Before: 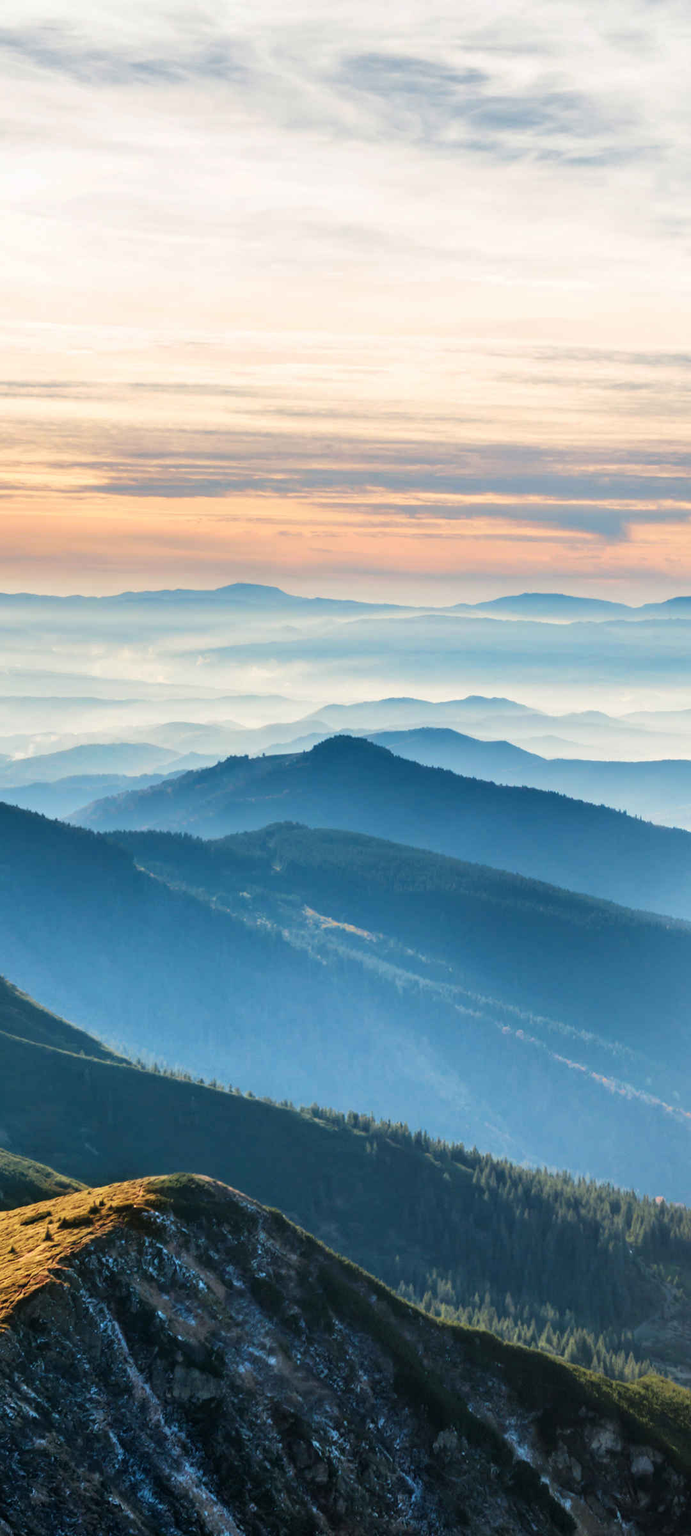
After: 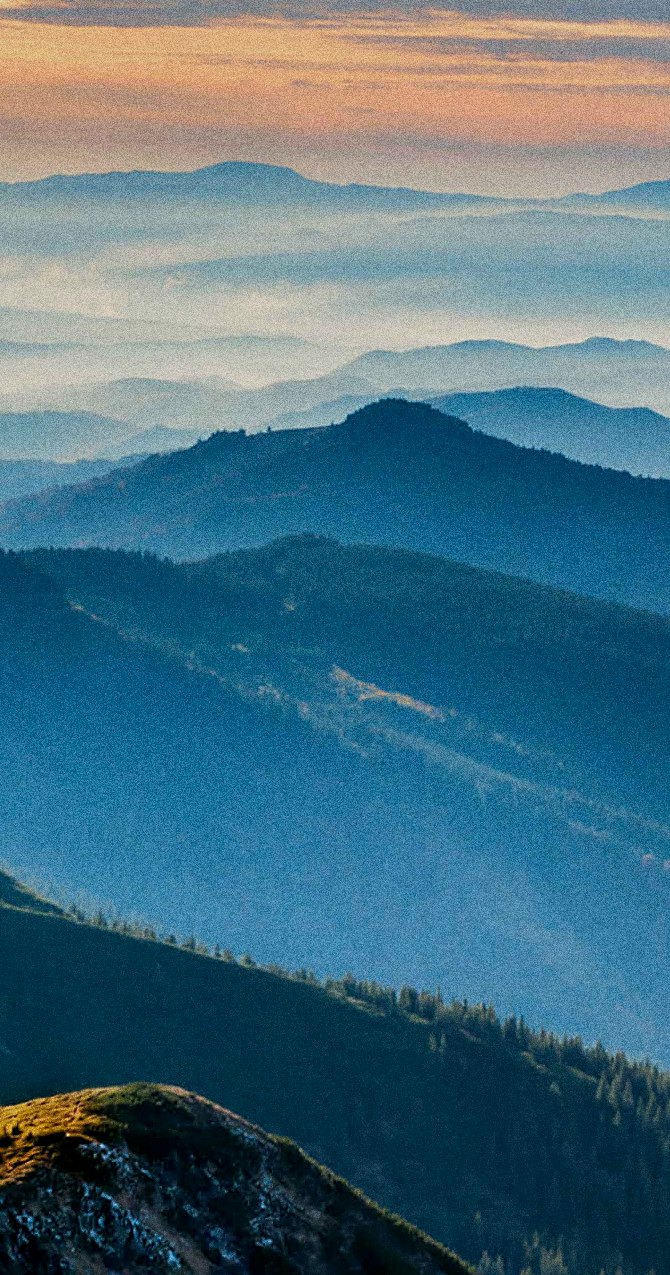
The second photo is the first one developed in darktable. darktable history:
crop: left 13.312%, top 31.28%, right 24.627%, bottom 15.582%
color balance: contrast 6.48%, output saturation 113.3%
grain: coarseness 10.62 ISO, strength 55.56%
exposure: black level correction 0.009, exposure -0.637 EV, compensate highlight preservation false
sharpen: on, module defaults
